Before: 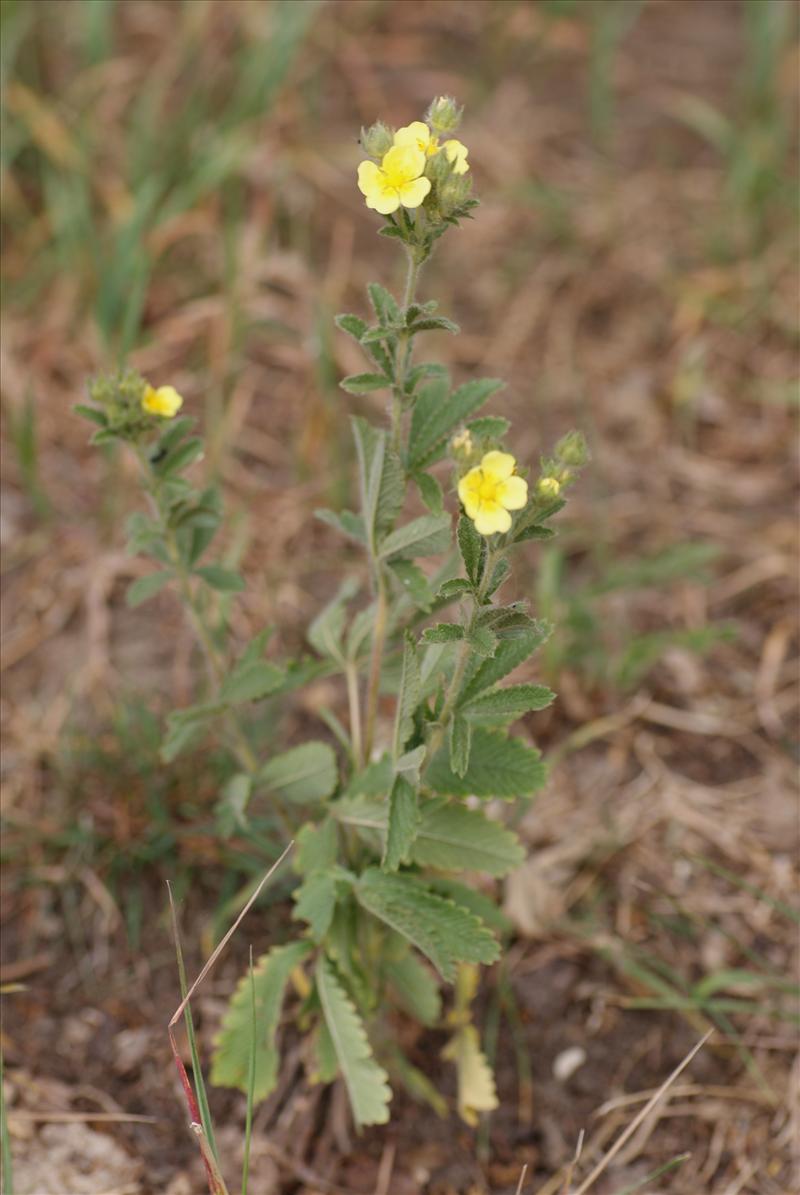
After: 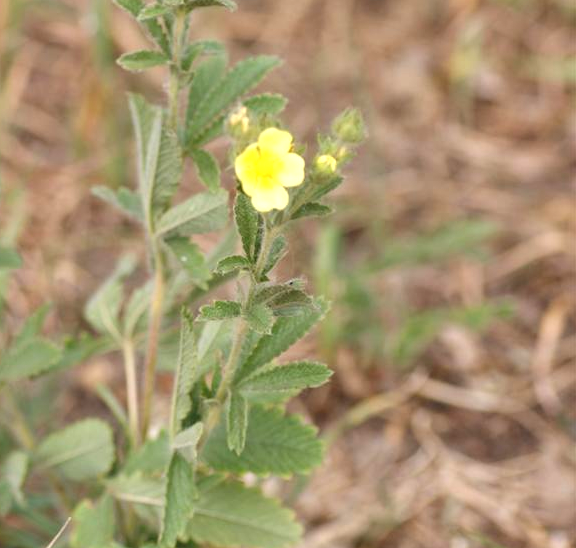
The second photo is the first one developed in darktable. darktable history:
crop and rotate: left 27.938%, top 27.046%, bottom 27.046%
exposure: black level correction 0, exposure 0.7 EV, compensate exposure bias true, compensate highlight preservation false
